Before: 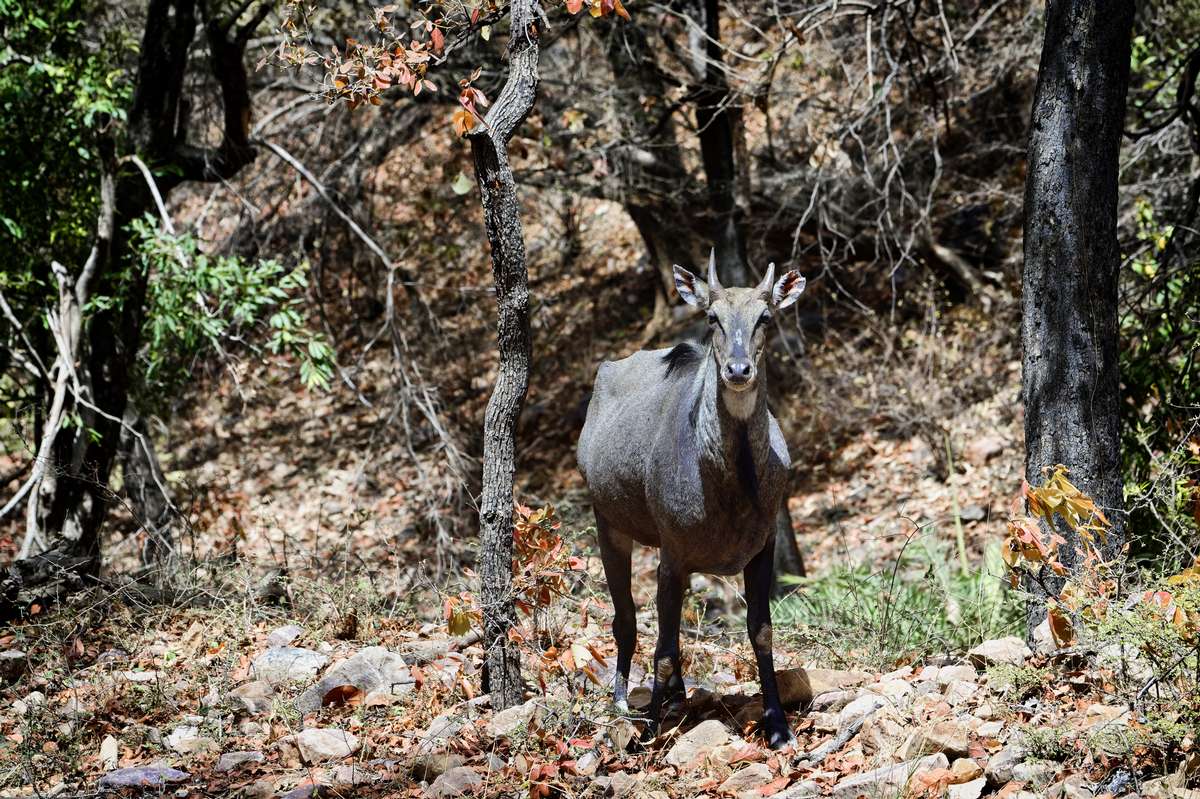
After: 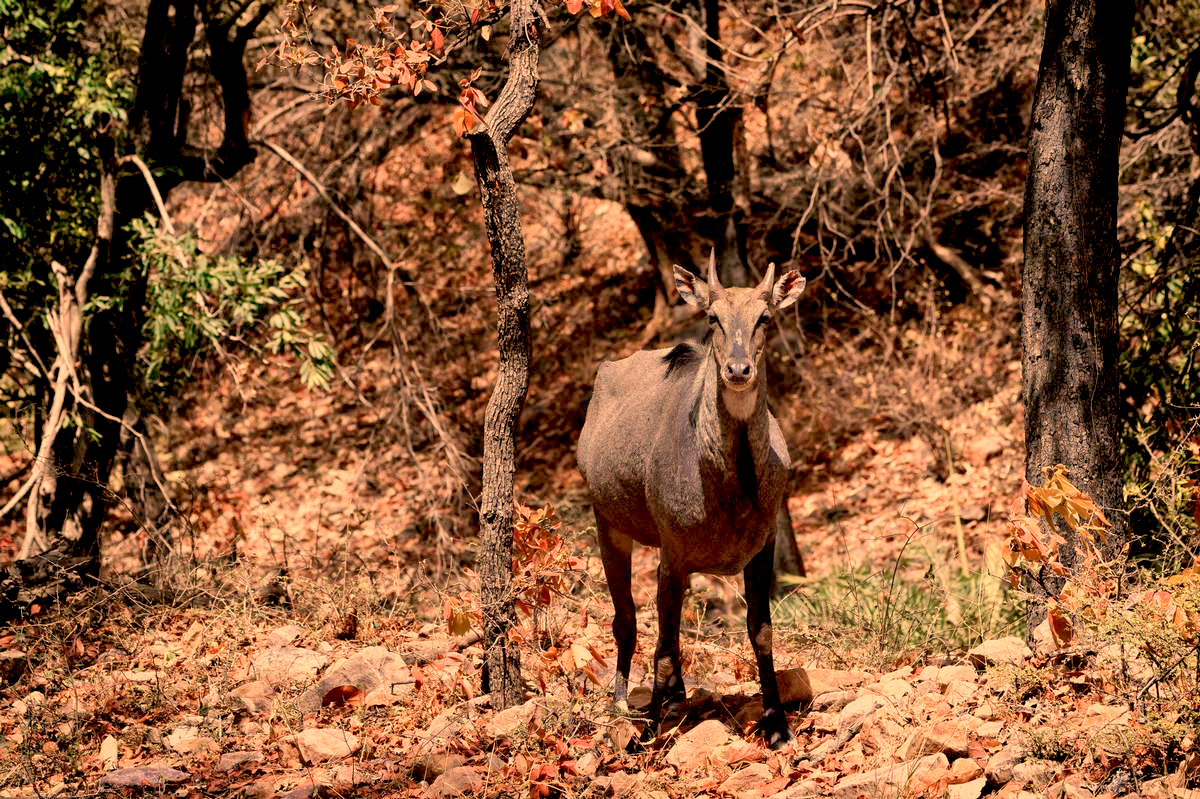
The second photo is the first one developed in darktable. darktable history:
color correction: highlights a* -4.18, highlights b* -10.81
white balance: red 1.467, blue 0.684
exposure: black level correction 0.009, compensate highlight preservation false
tone equalizer: -8 EV 0.25 EV, -7 EV 0.417 EV, -6 EV 0.417 EV, -5 EV 0.25 EV, -3 EV -0.25 EV, -2 EV -0.417 EV, -1 EV -0.417 EV, +0 EV -0.25 EV, edges refinement/feathering 500, mask exposure compensation -1.57 EV, preserve details guided filter
